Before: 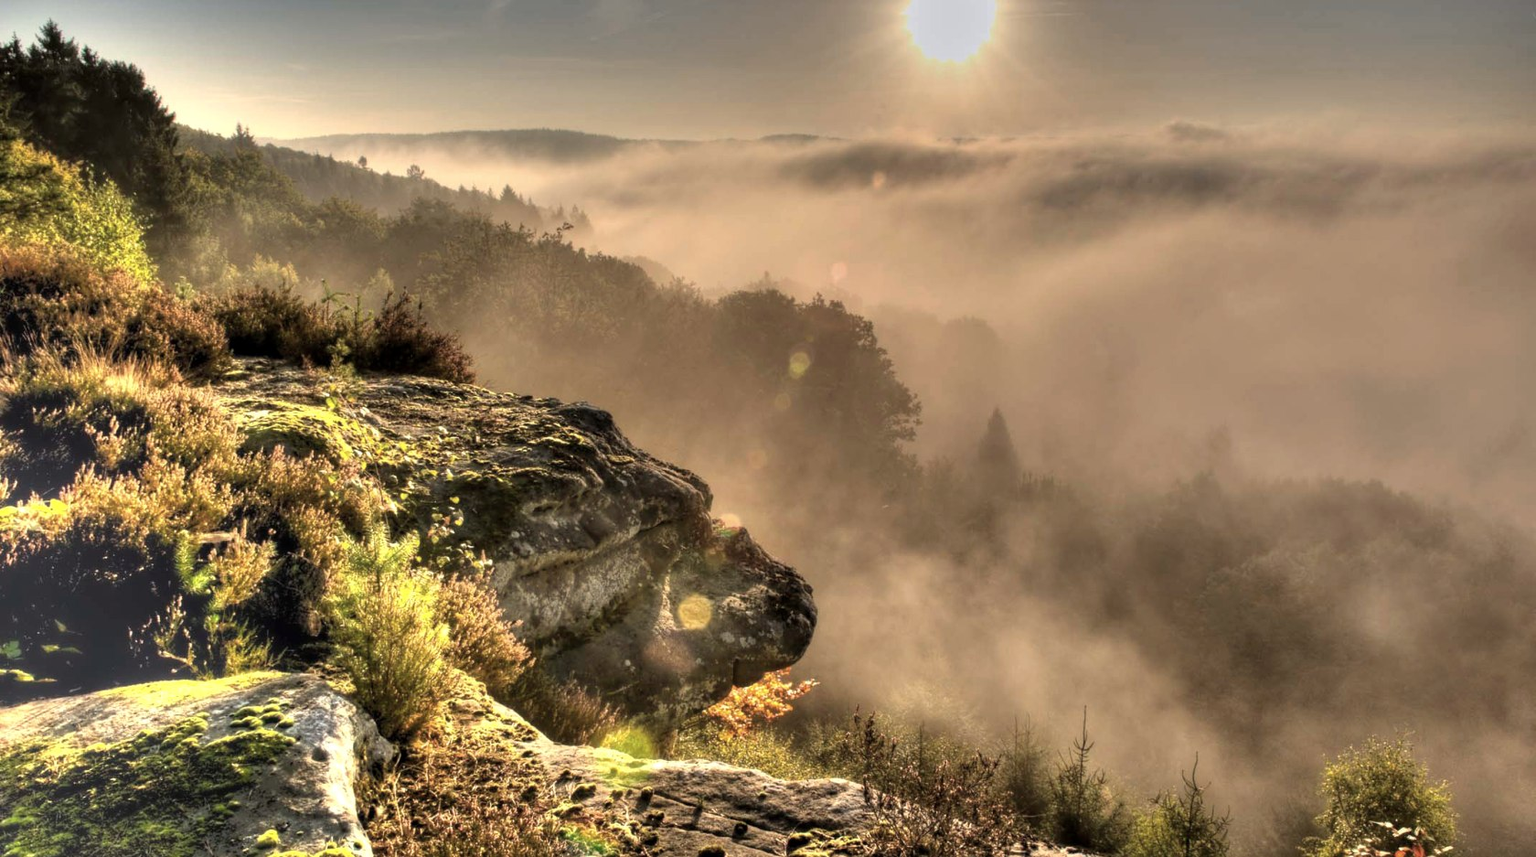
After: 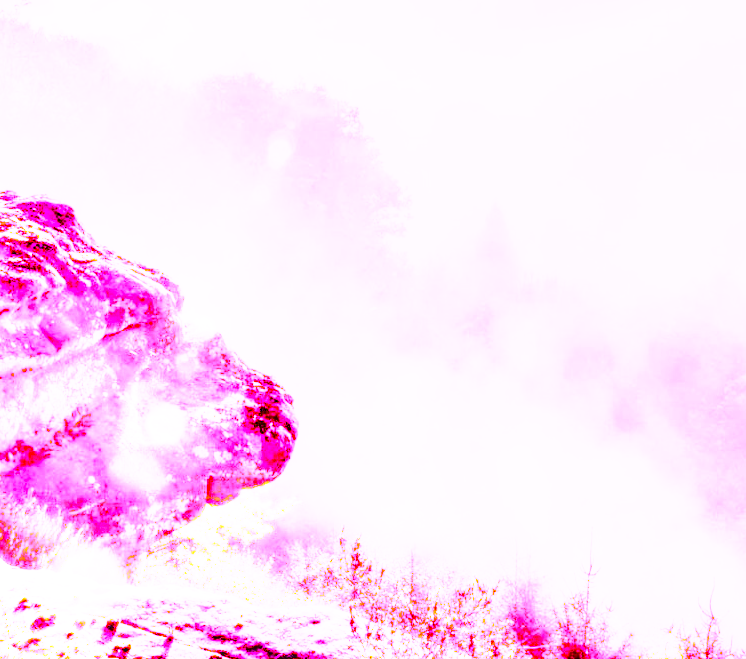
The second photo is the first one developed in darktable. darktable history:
white balance: red 8, blue 8
crop: left 35.432%, top 26.233%, right 20.145%, bottom 3.432%
contrast brightness saturation: contrast 0.21, brightness -0.11, saturation 0.21
color correction: saturation 0.8
color balance rgb: perceptual saturation grading › global saturation 25%, perceptual brilliance grading › mid-tones 10%, perceptual brilliance grading › shadows 15%, global vibrance 20%
local contrast: on, module defaults
base curve: curves: ch0 [(0, 0) (0.007, 0.004) (0.027, 0.03) (0.046, 0.07) (0.207, 0.54) (0.442, 0.872) (0.673, 0.972) (1, 1)], preserve colors none
tone curve: curves: ch0 [(0, 0.012) (0.056, 0.046) (0.218, 0.213) (0.606, 0.62) (0.82, 0.846) (1, 1)]; ch1 [(0, 0) (0.226, 0.261) (0.403, 0.437) (0.469, 0.472) (0.495, 0.499) (0.508, 0.503) (0.545, 0.555) (0.59, 0.598) (0.686, 0.728) (1, 1)]; ch2 [(0, 0) (0.269, 0.299) (0.459, 0.45) (0.498, 0.499) (0.523, 0.512) (0.568, 0.558) (0.634, 0.617) (0.698, 0.677) (0.806, 0.769) (1, 1)], color space Lab, independent channels, preserve colors none
